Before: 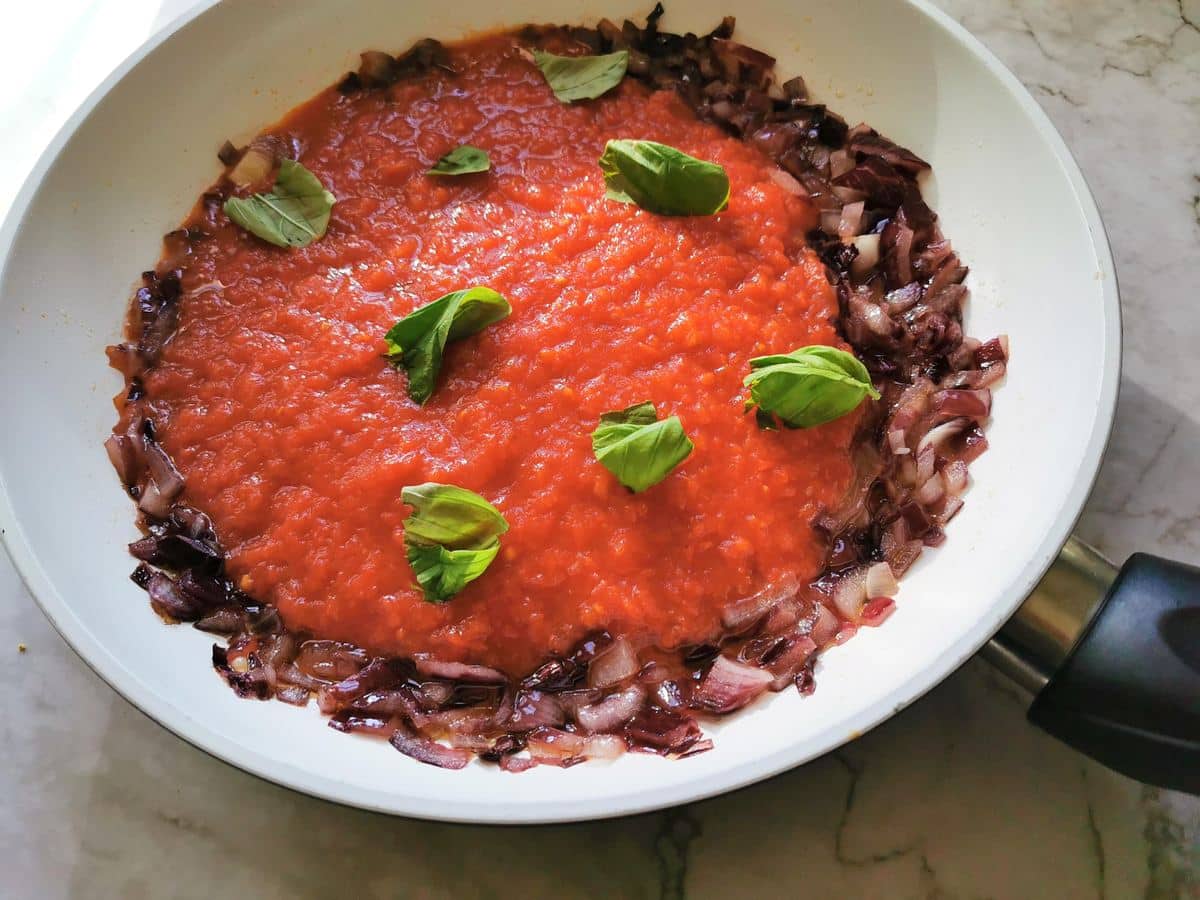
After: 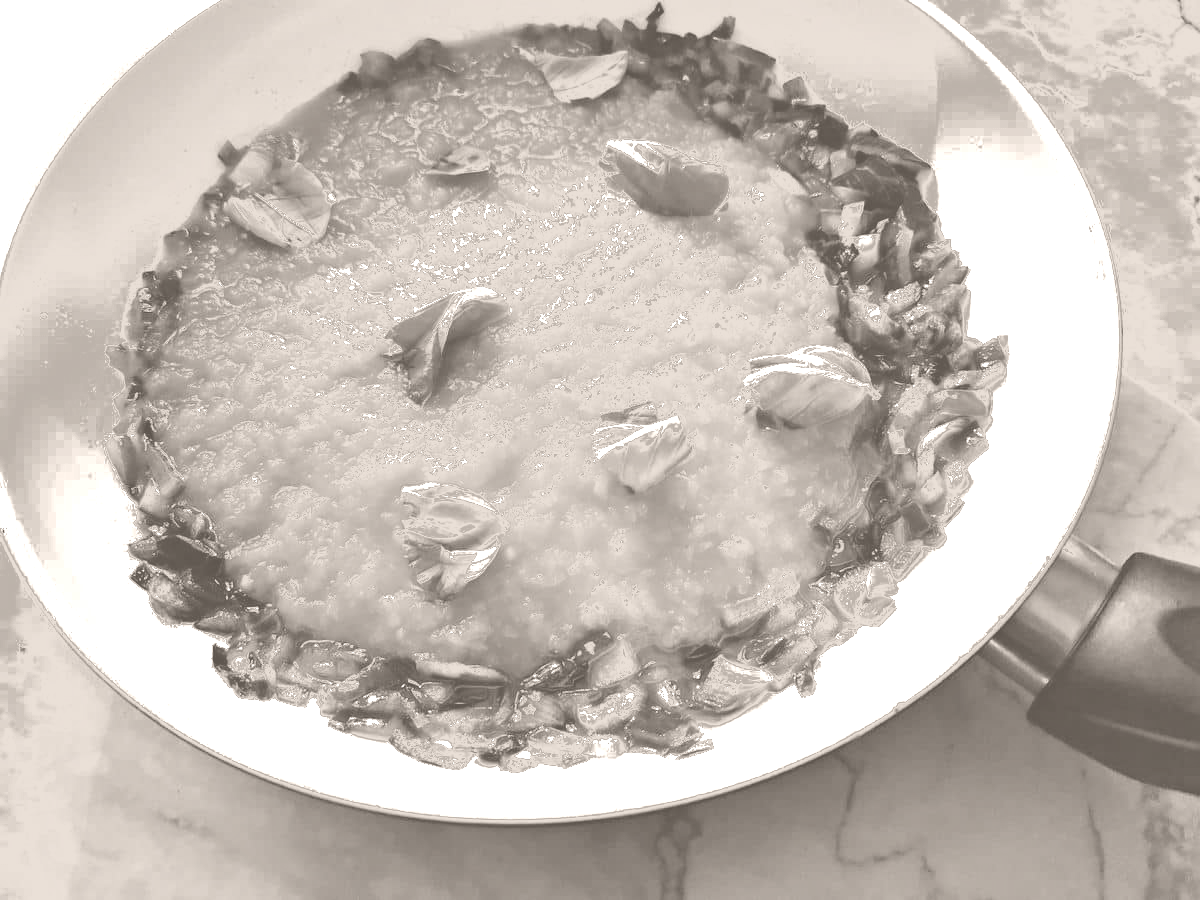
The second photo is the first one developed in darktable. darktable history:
contrast brightness saturation: contrast -0.1, saturation -0.1
colorize: hue 34.49°, saturation 35.33%, source mix 100%, lightness 55%, version 1
color zones: curves: ch1 [(0, 0.513) (0.143, 0.524) (0.286, 0.511) (0.429, 0.506) (0.571, 0.503) (0.714, 0.503) (0.857, 0.508) (1, 0.513)]
fill light: exposure -0.73 EV, center 0.69, width 2.2
haze removal: compatibility mode true, adaptive false
